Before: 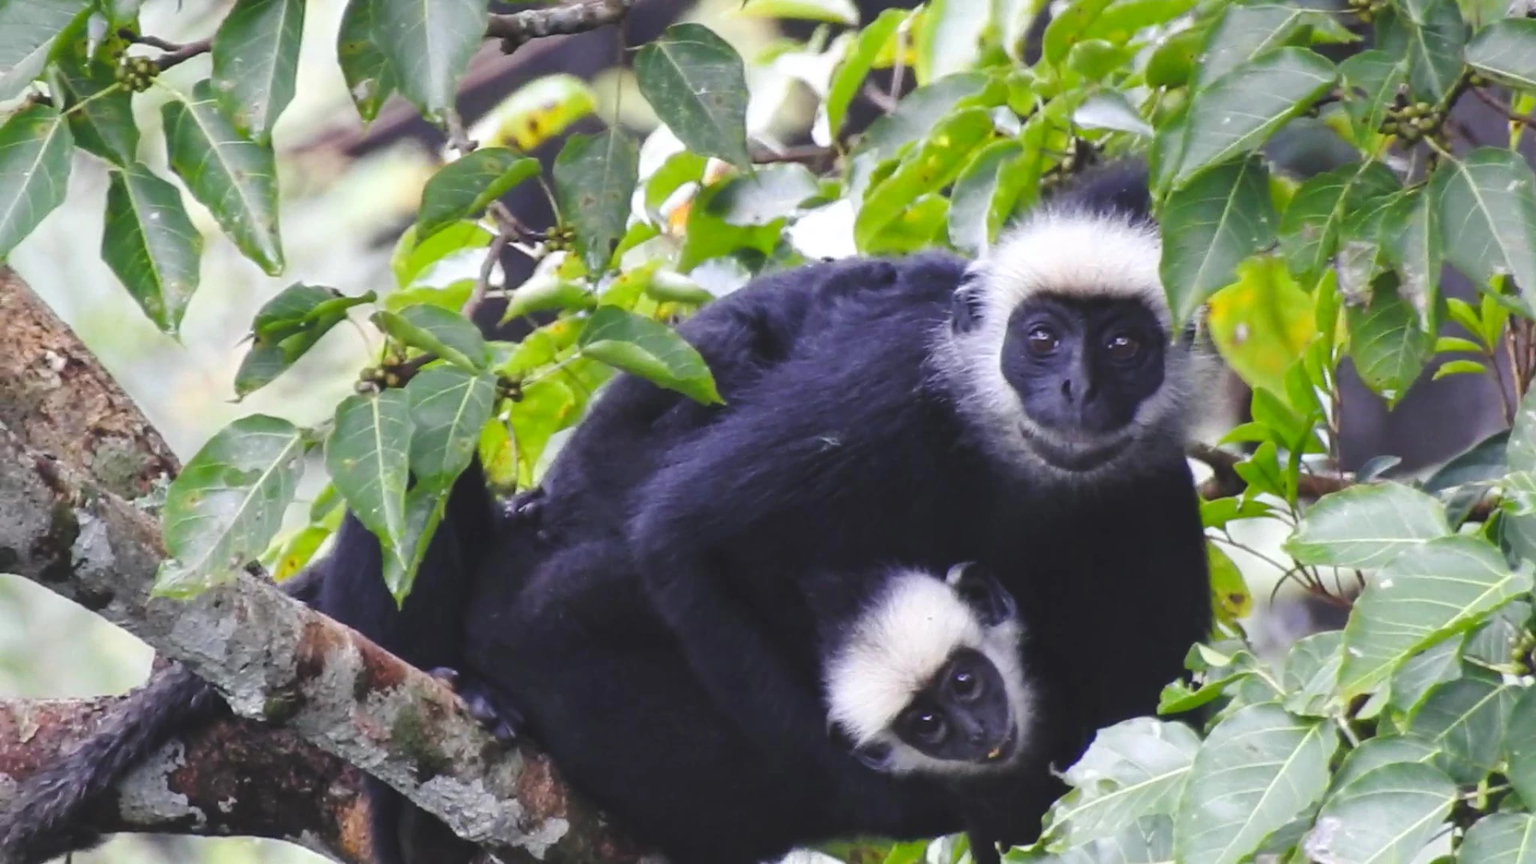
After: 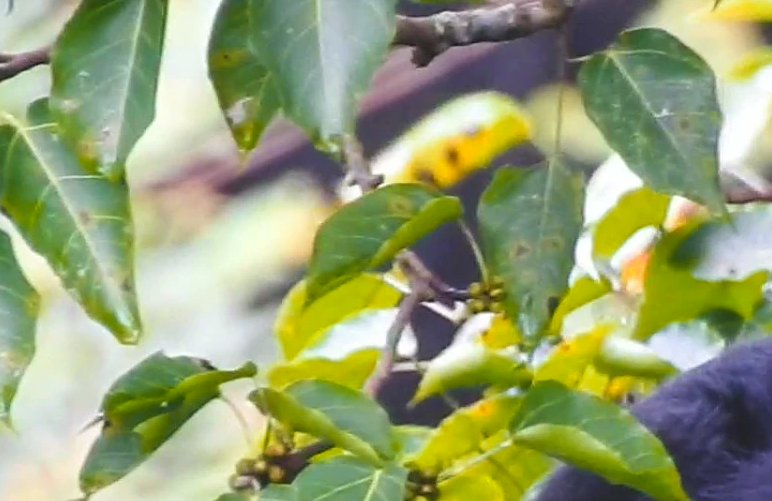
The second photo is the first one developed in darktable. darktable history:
crop and rotate: left 11.192%, top 0.094%, right 48.569%, bottom 53.44%
velvia: on, module defaults
color zones: curves: ch1 [(0.24, 0.629) (0.75, 0.5)]; ch2 [(0.255, 0.454) (0.745, 0.491)]
sharpen: radius 1.032
